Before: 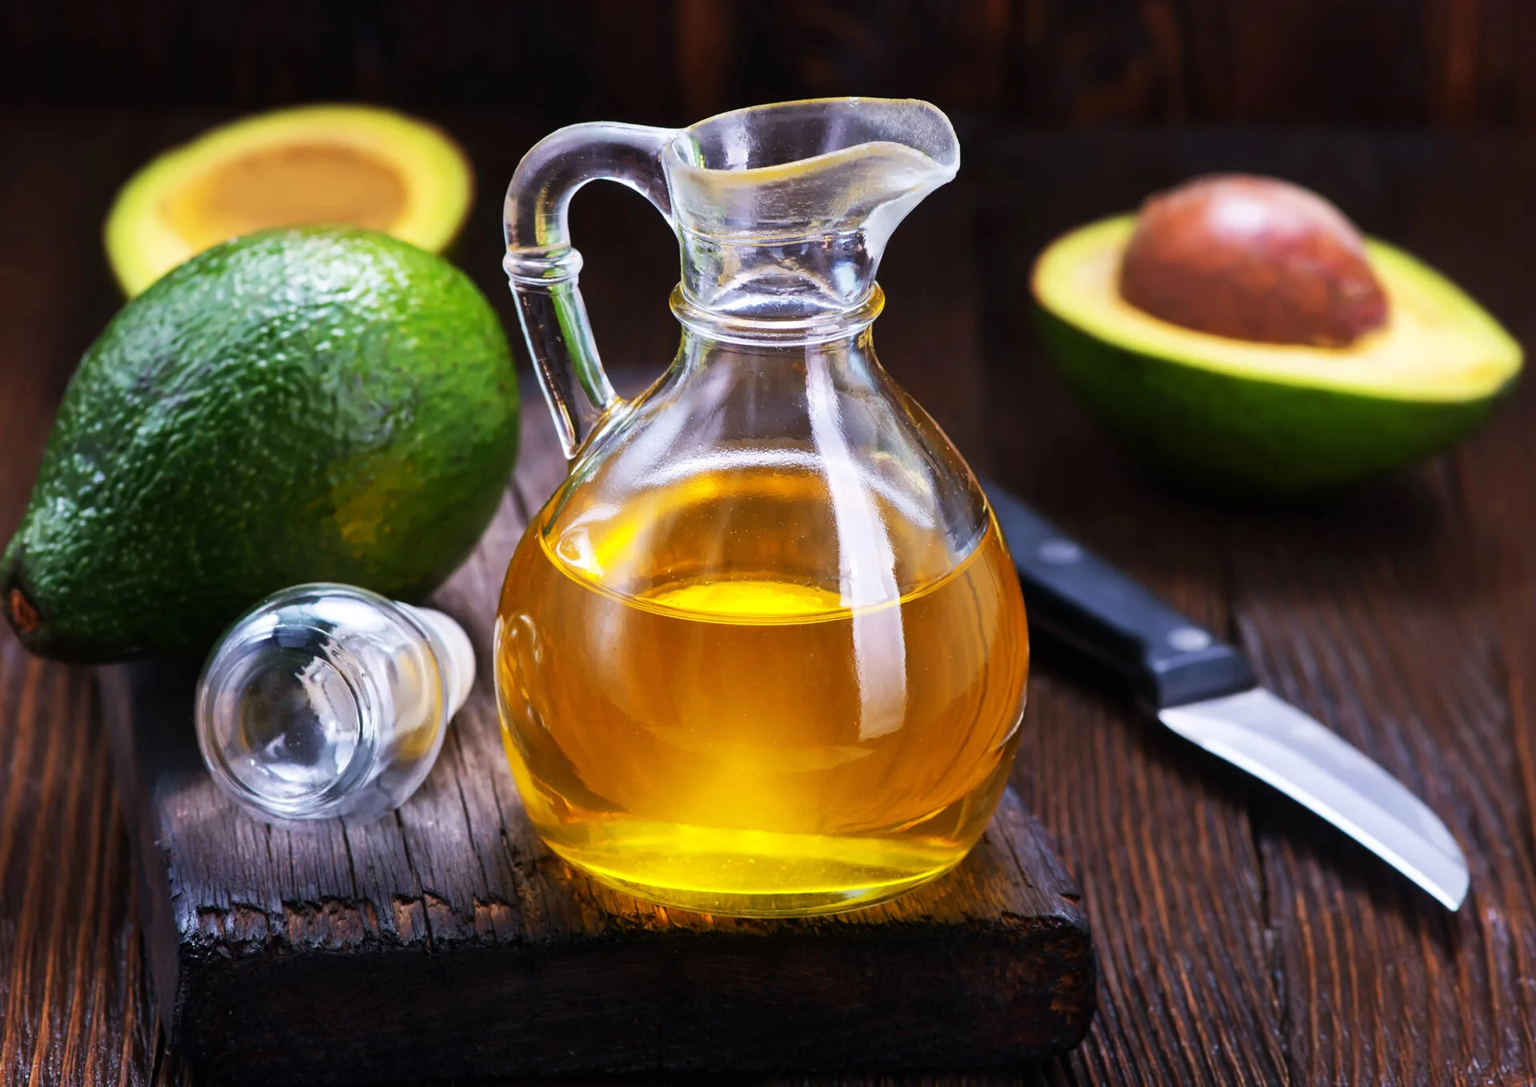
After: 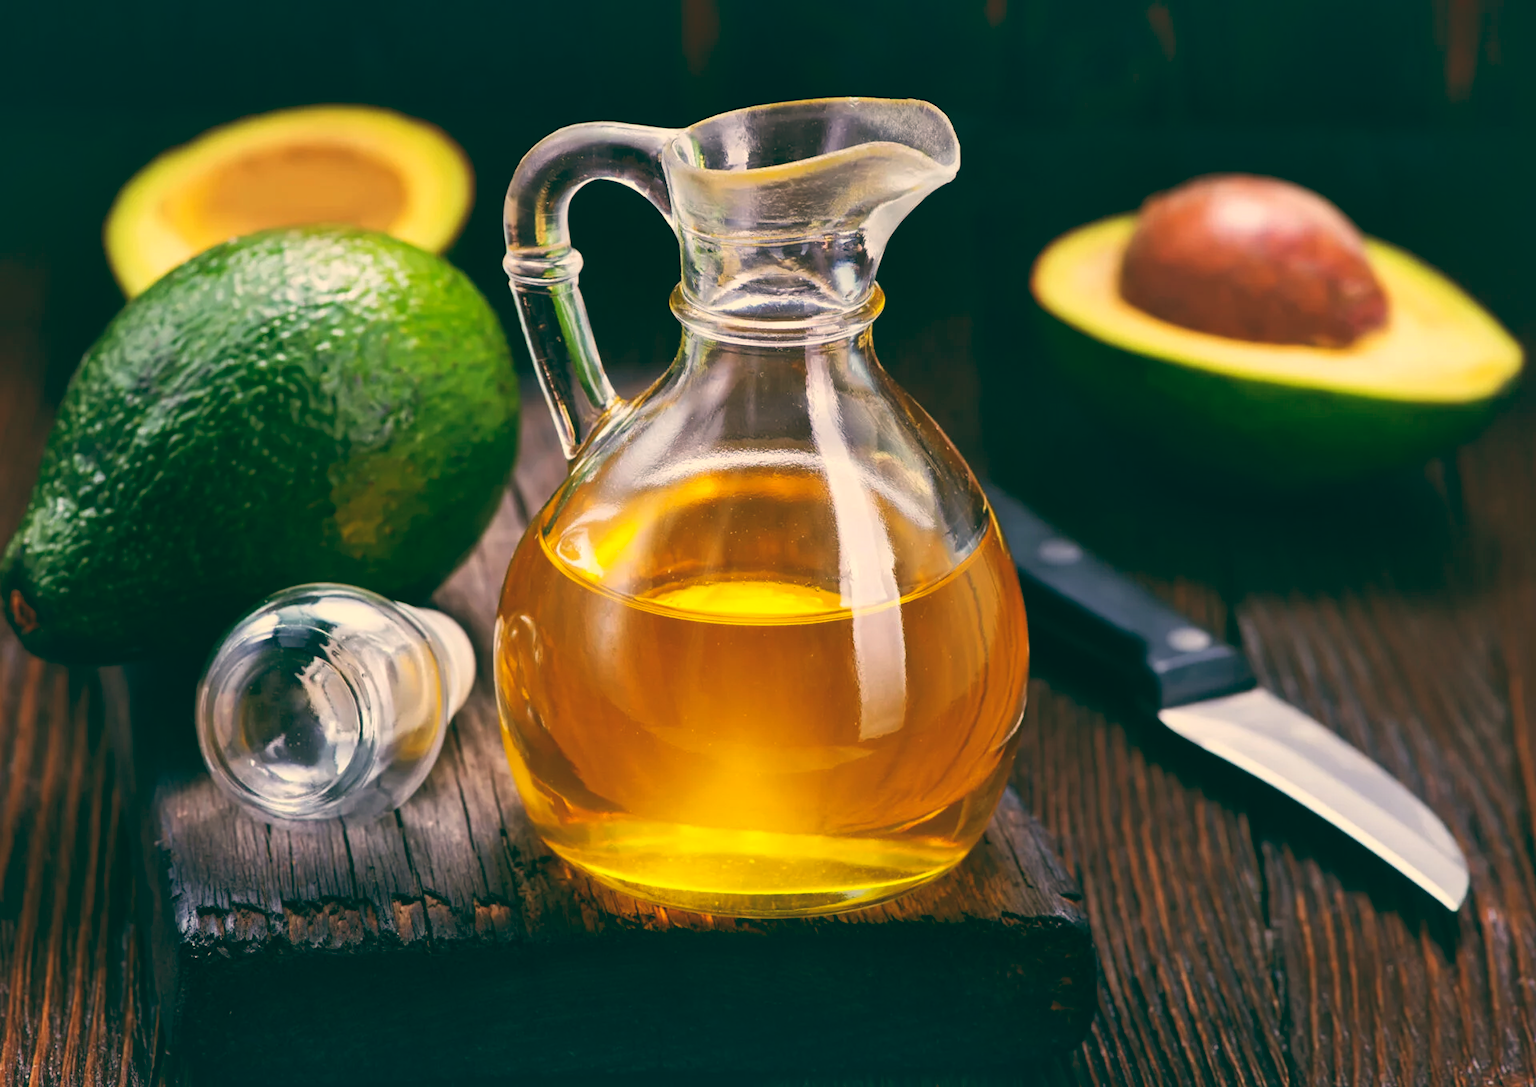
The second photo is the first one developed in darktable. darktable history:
shadows and highlights: shadows 62.66, white point adjustment 0.37, highlights -34.44, compress 83.82%
color balance: lift [1.005, 0.99, 1.007, 1.01], gamma [1, 1.034, 1.032, 0.966], gain [0.873, 1.055, 1.067, 0.933]
white balance: red 1.127, blue 0.943
